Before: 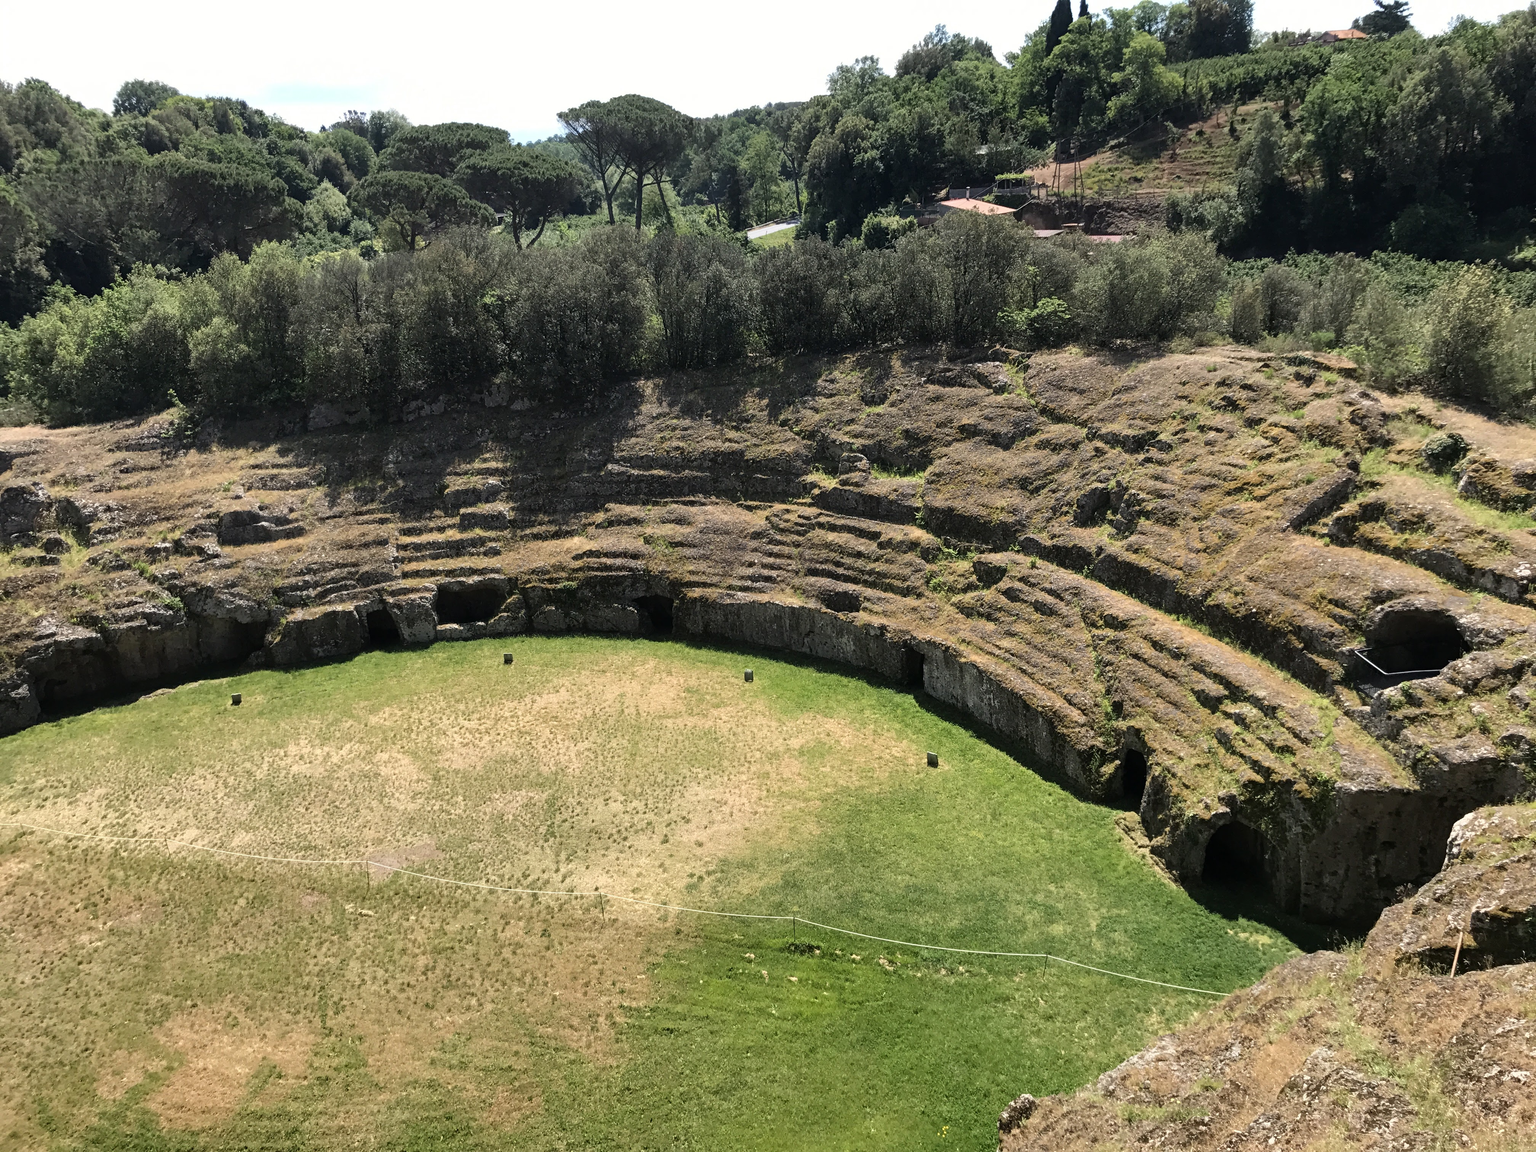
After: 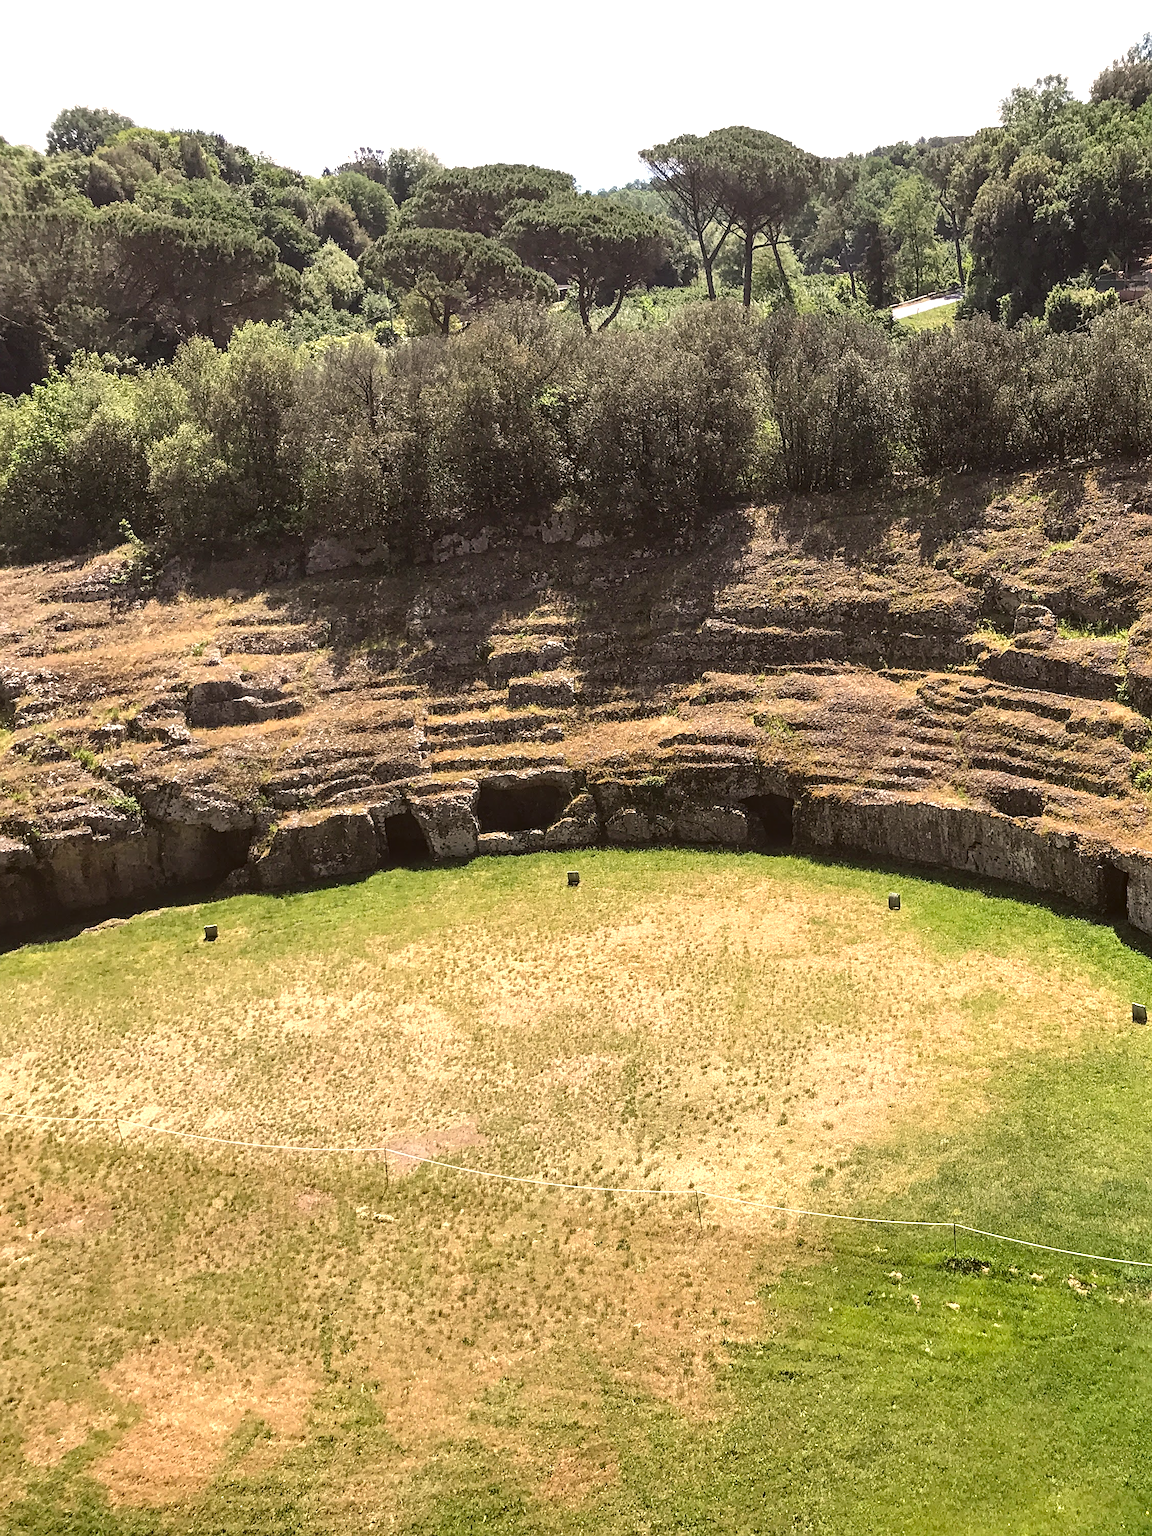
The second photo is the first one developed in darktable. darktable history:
exposure: exposure 0.507 EV, compensate highlight preservation false
color correction: highlights a* 6.27, highlights b* 8.19, shadows a* 5.94, shadows b* 7.23, saturation 0.9
sharpen: on, module defaults
crop: left 5.114%, right 38.589%
local contrast: detail 110%
